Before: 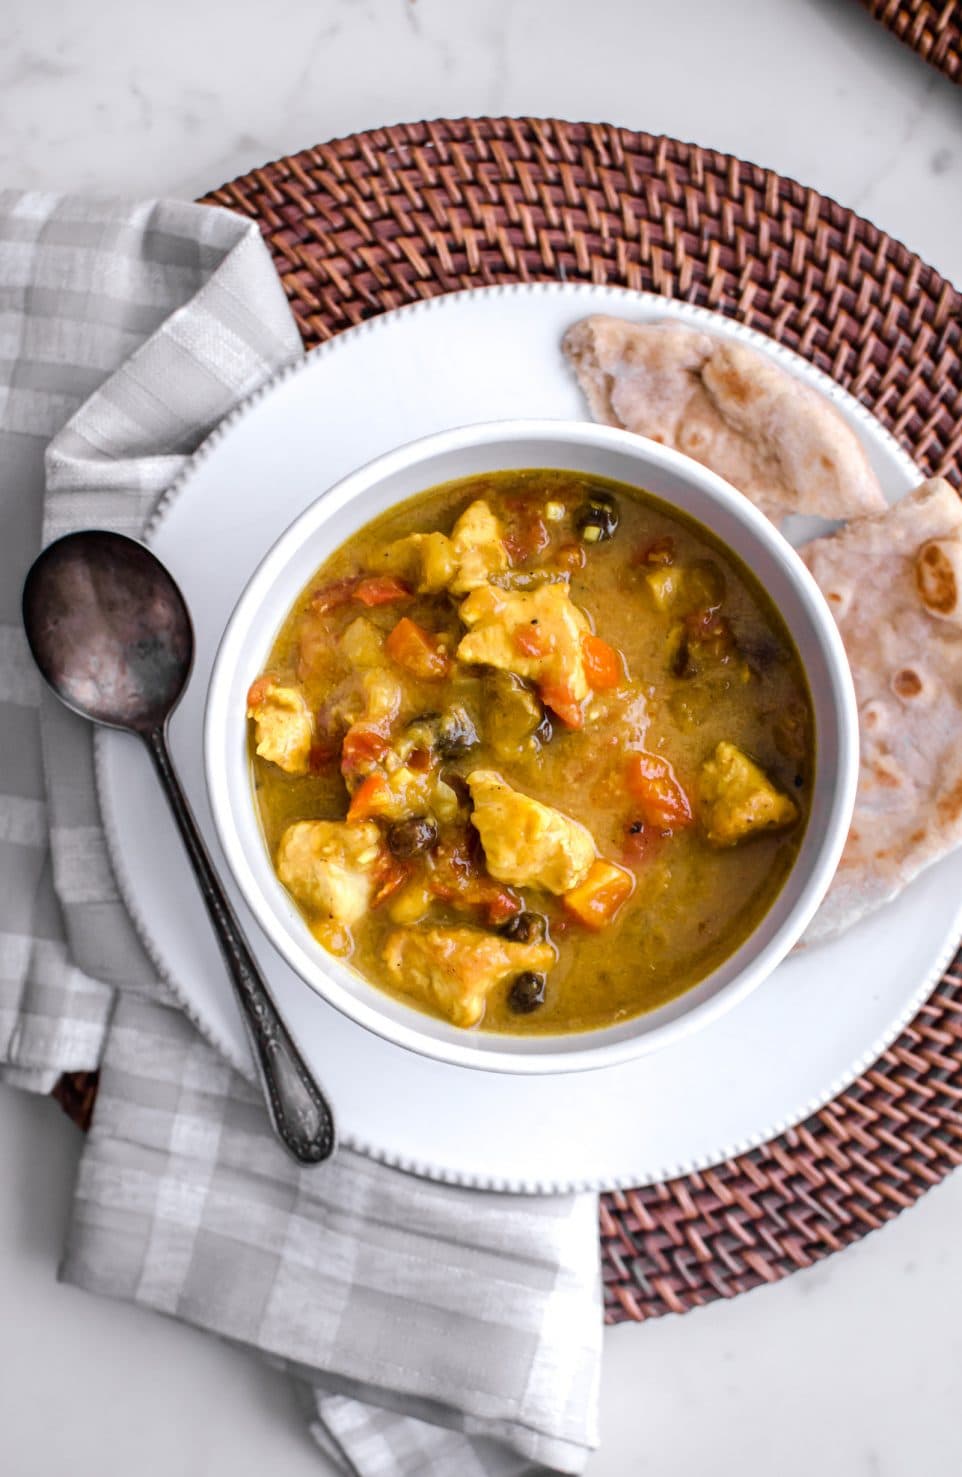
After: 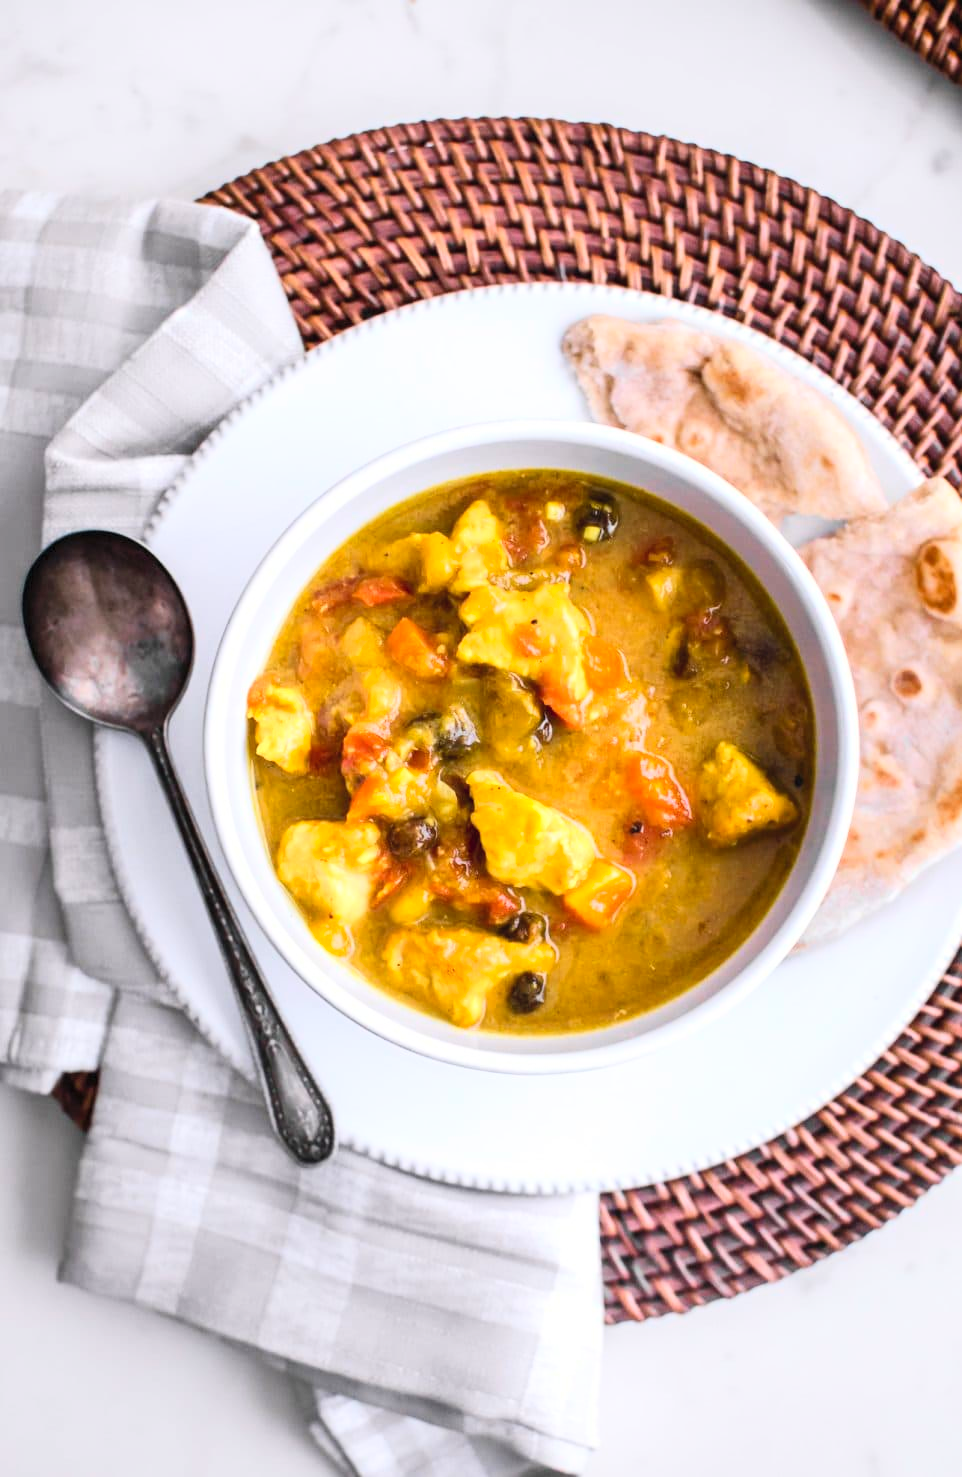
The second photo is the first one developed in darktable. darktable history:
contrast brightness saturation: contrast 0.238, brightness 0.259, saturation 0.373
color zones: curves: ch1 [(0, 0.469) (0.001, 0.469) (0.12, 0.446) (0.248, 0.469) (0.5, 0.5) (0.748, 0.5) (0.999, 0.469) (1, 0.469)]
